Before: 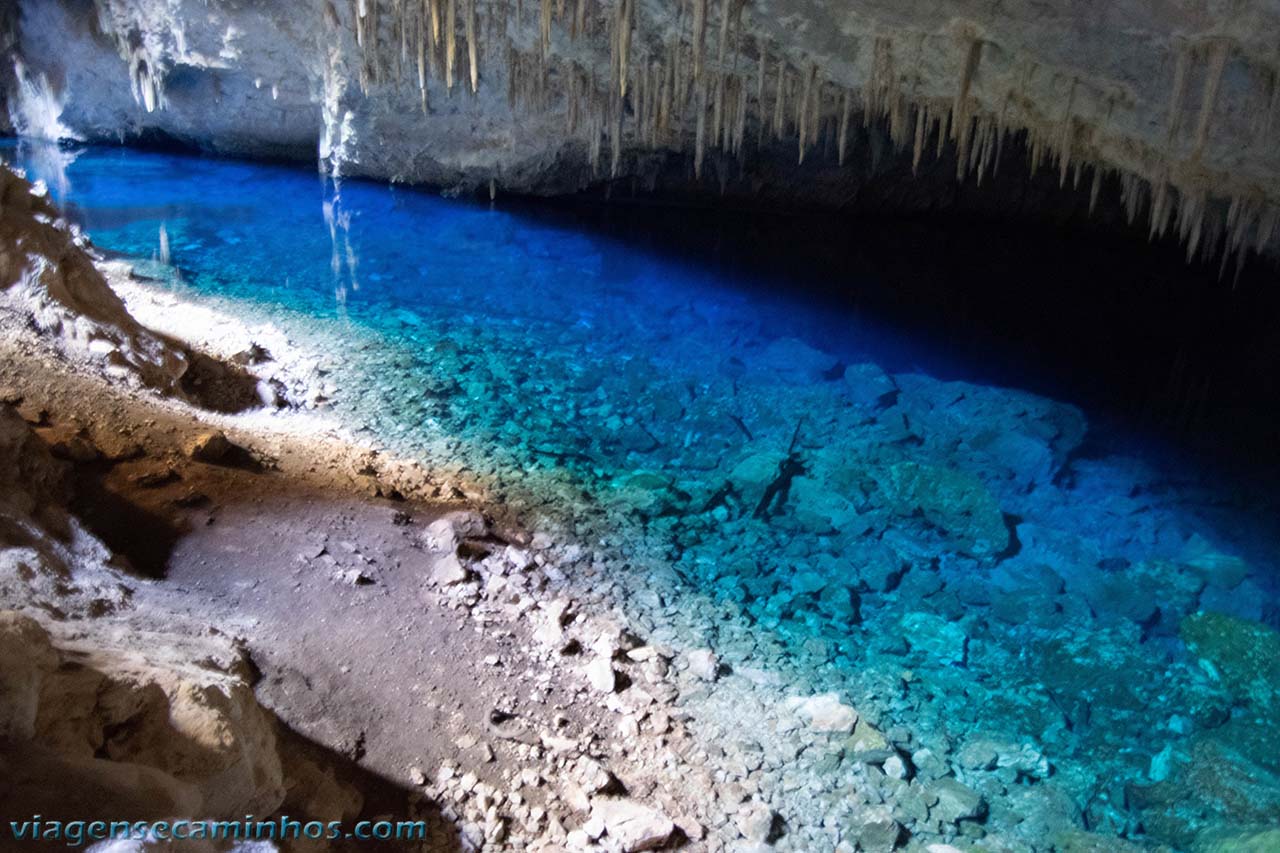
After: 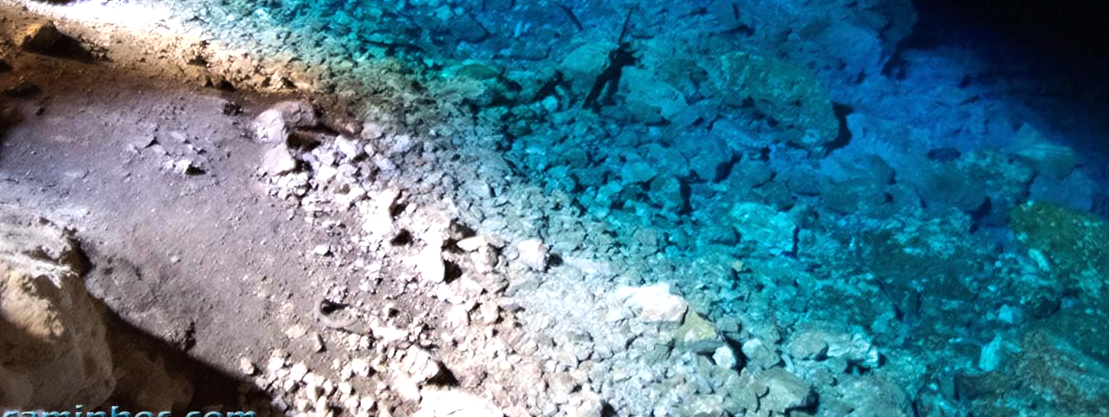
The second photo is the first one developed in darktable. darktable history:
crop and rotate: left 13.306%, top 48.129%, bottom 2.928%
tone equalizer: -8 EV -0.417 EV, -7 EV -0.389 EV, -6 EV -0.333 EV, -5 EV -0.222 EV, -3 EV 0.222 EV, -2 EV 0.333 EV, -1 EV 0.389 EV, +0 EV 0.417 EV, edges refinement/feathering 500, mask exposure compensation -1.57 EV, preserve details no
